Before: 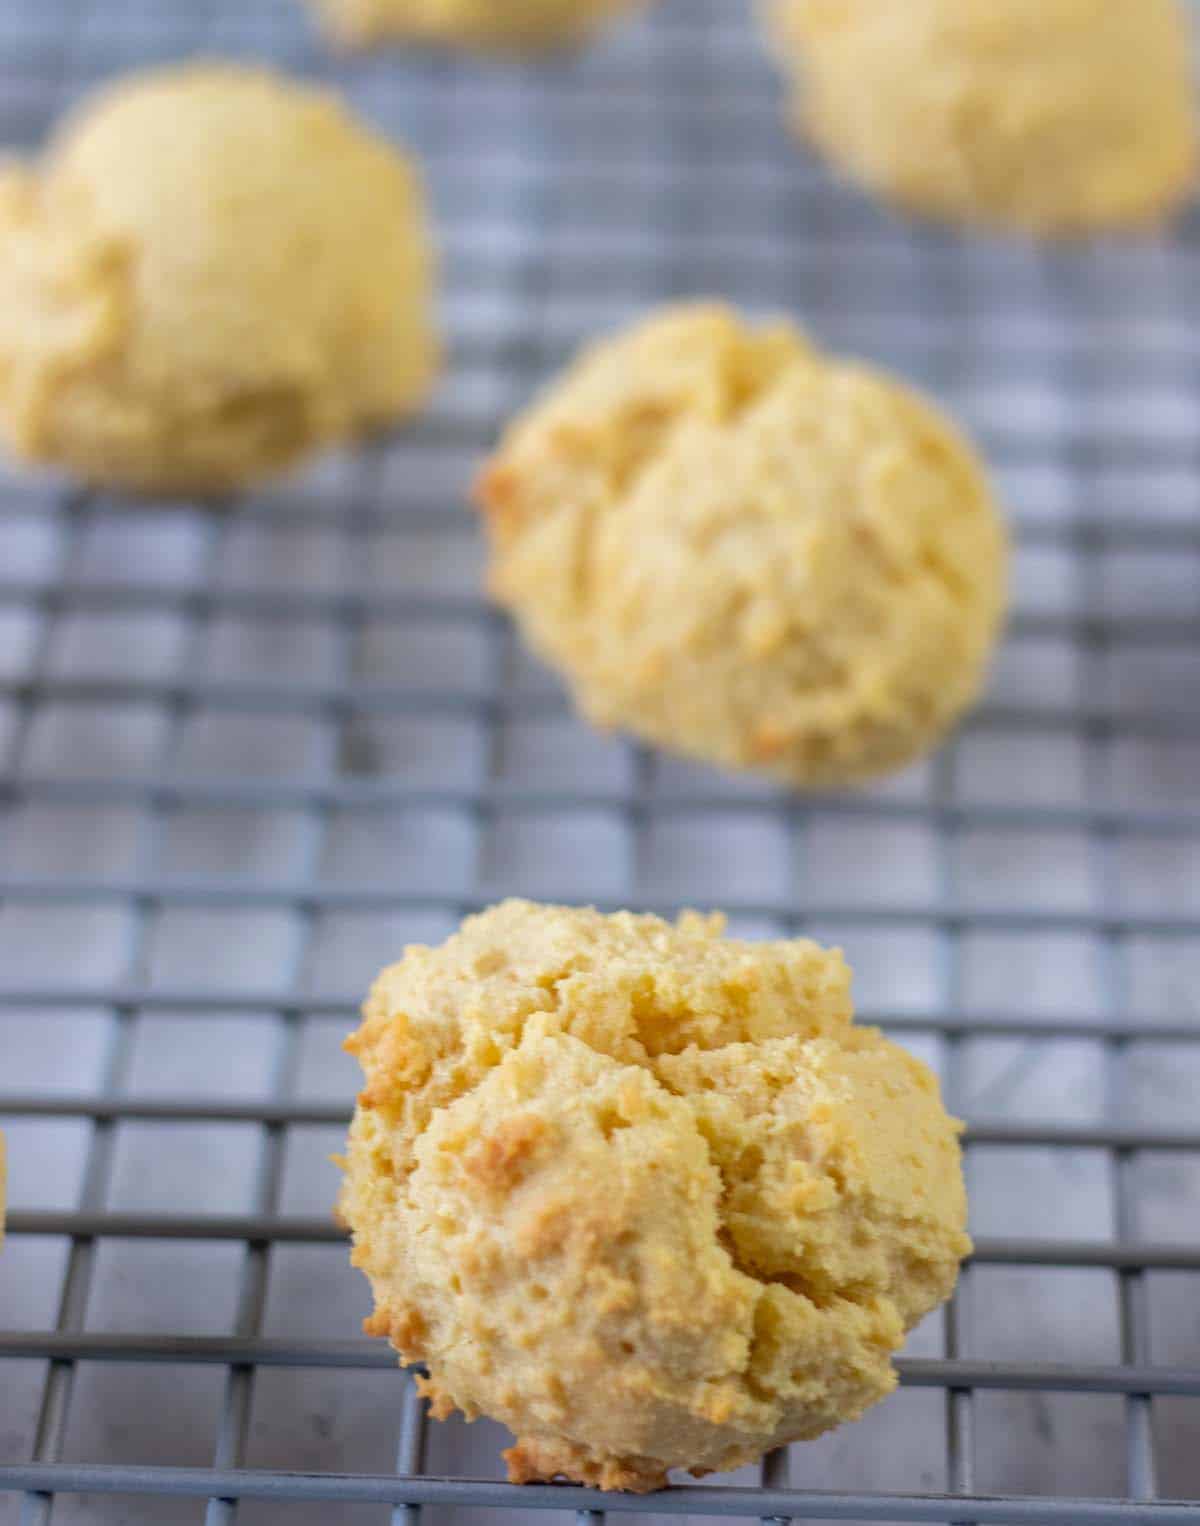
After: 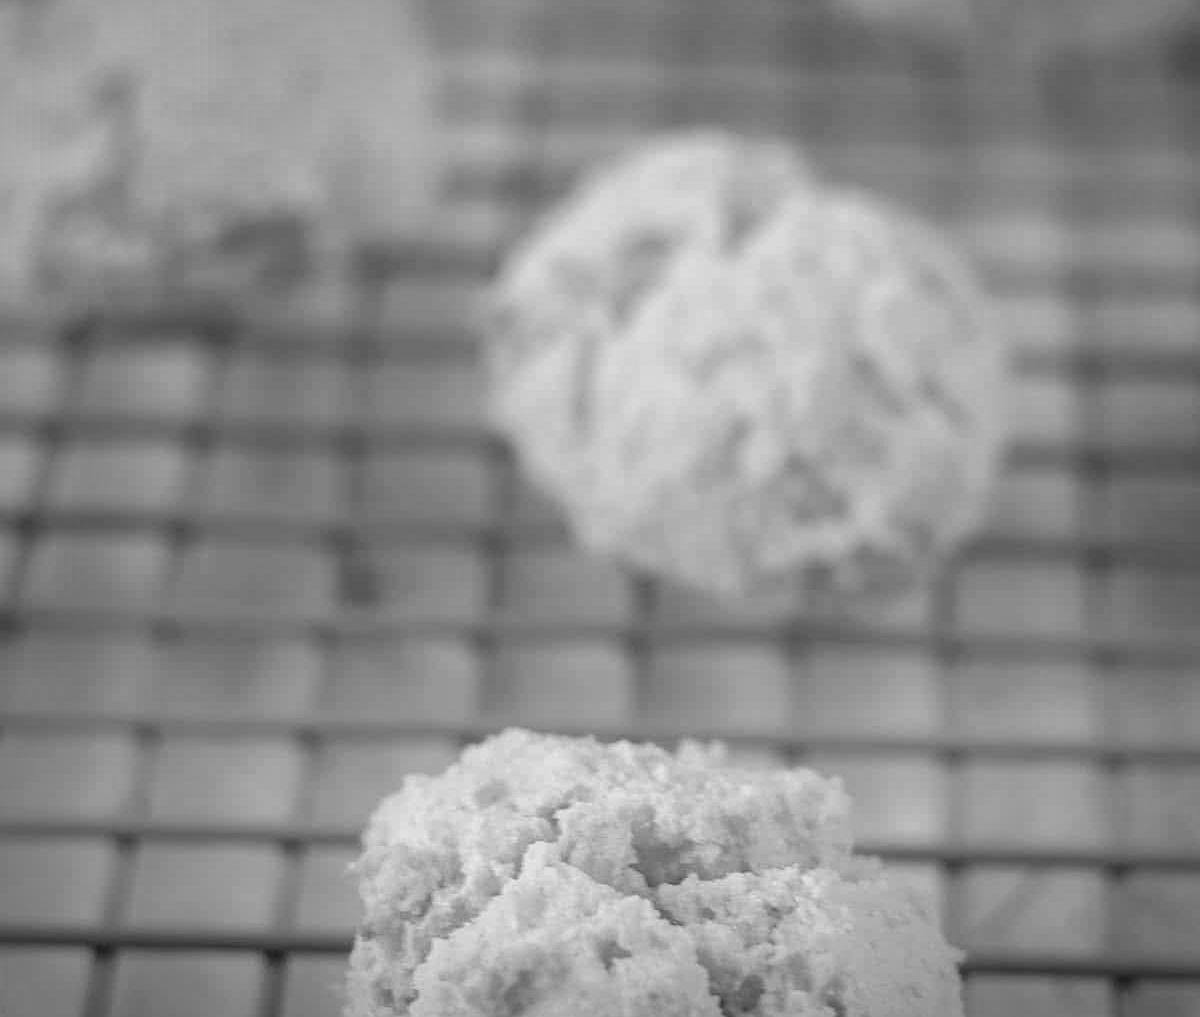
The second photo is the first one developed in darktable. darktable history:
sharpen: amount 0.2
monochrome: a 30.25, b 92.03
vignetting: automatic ratio true
crop: top 11.166%, bottom 22.168%
